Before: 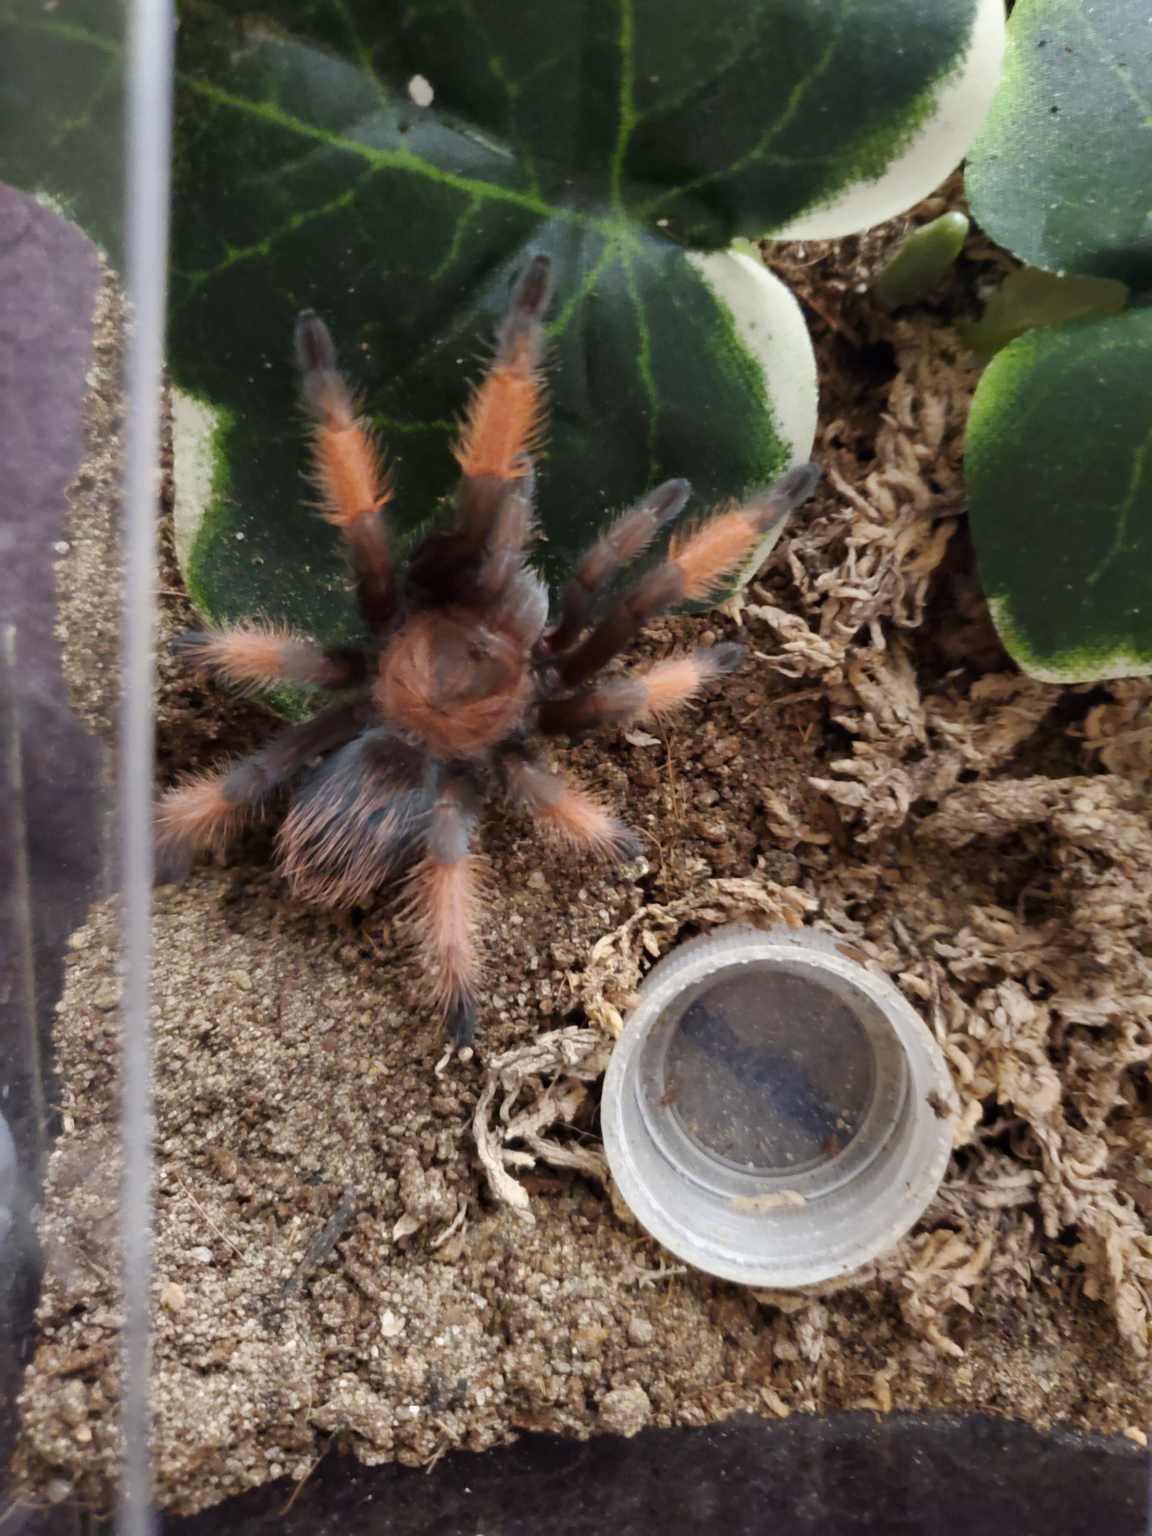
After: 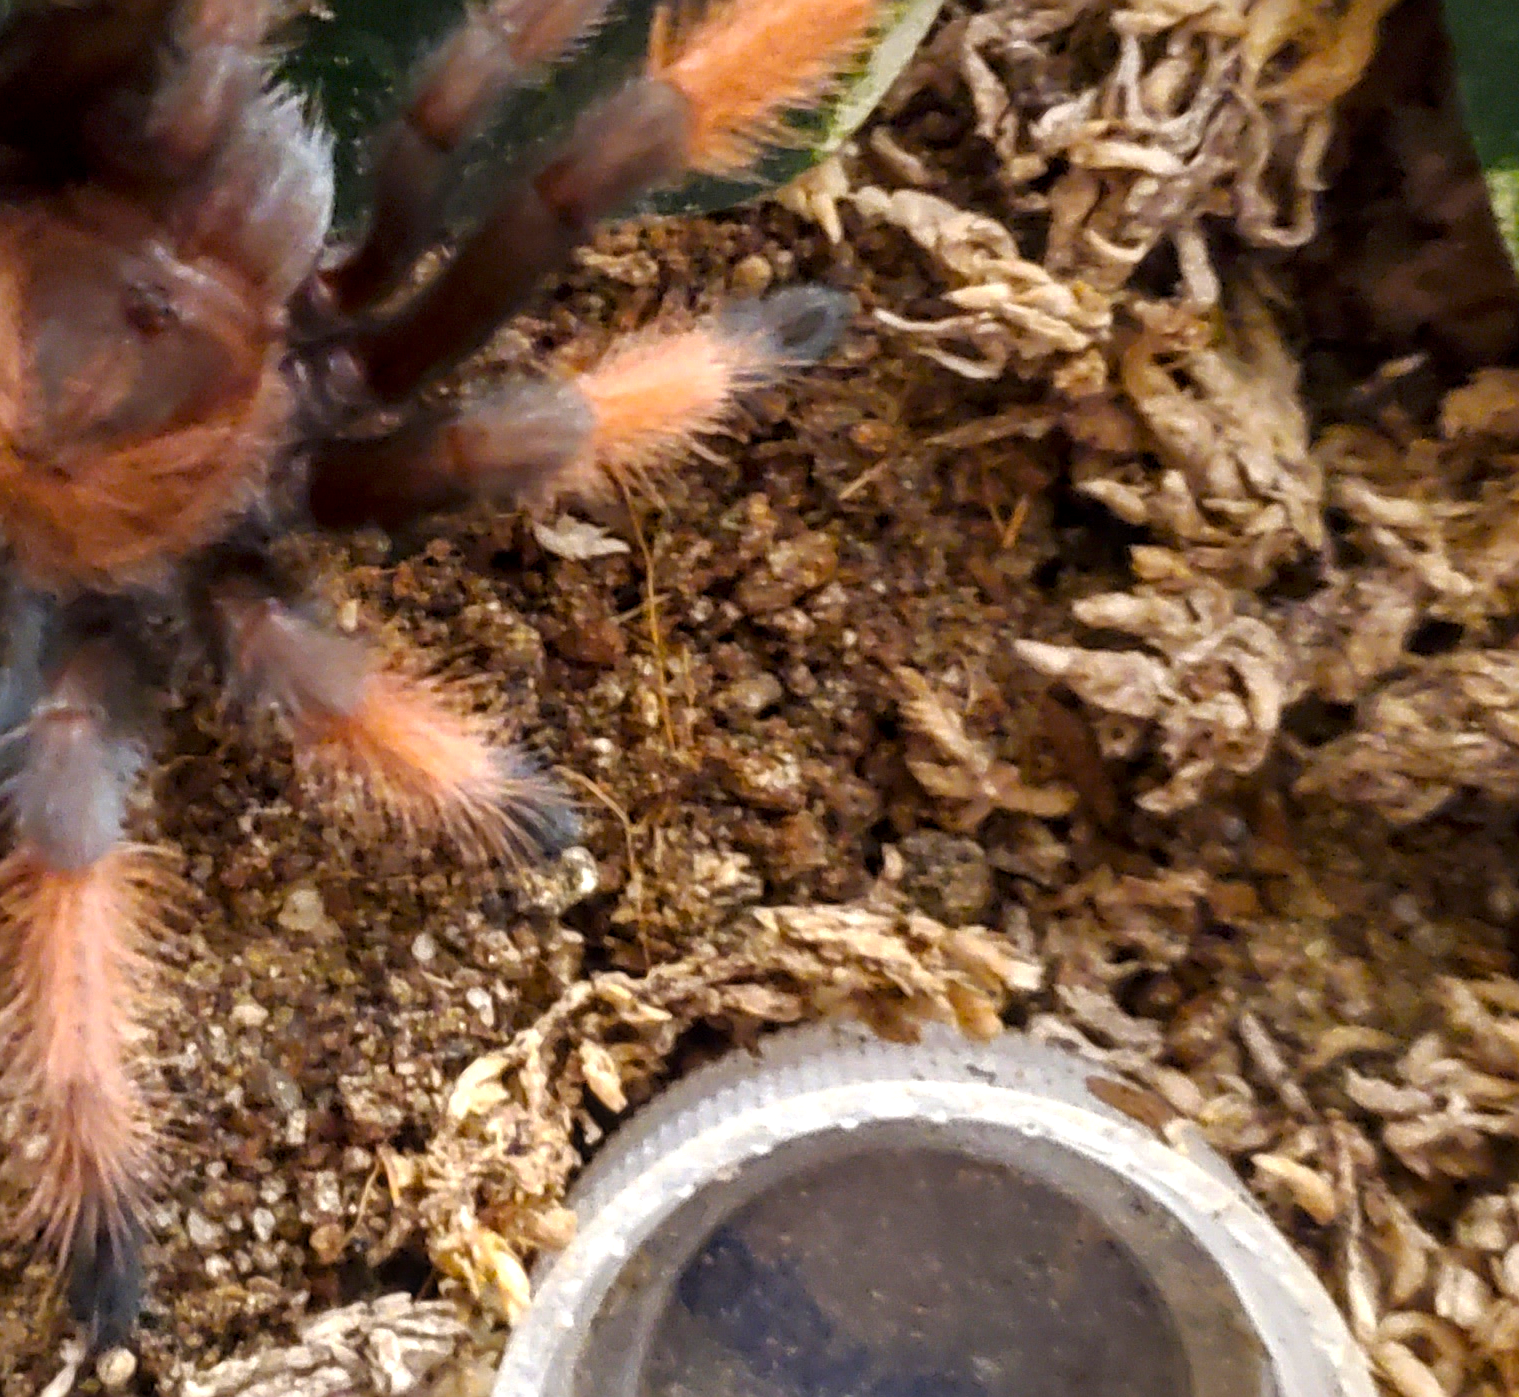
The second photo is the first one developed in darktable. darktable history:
tone curve: curves: ch0 [(0, 0) (0.8, 0.757) (1, 1)], color space Lab, linked channels, preserve colors none
crop: left 36.607%, top 34.735%, right 13.146%, bottom 30.611%
exposure: exposure 0.515 EV, compensate highlight preservation false
shadows and highlights: shadows 20.55, highlights -20.99, soften with gaussian
sharpen: on, module defaults
local contrast: on, module defaults
color balance rgb: linear chroma grading › global chroma 15%, perceptual saturation grading › global saturation 30%
